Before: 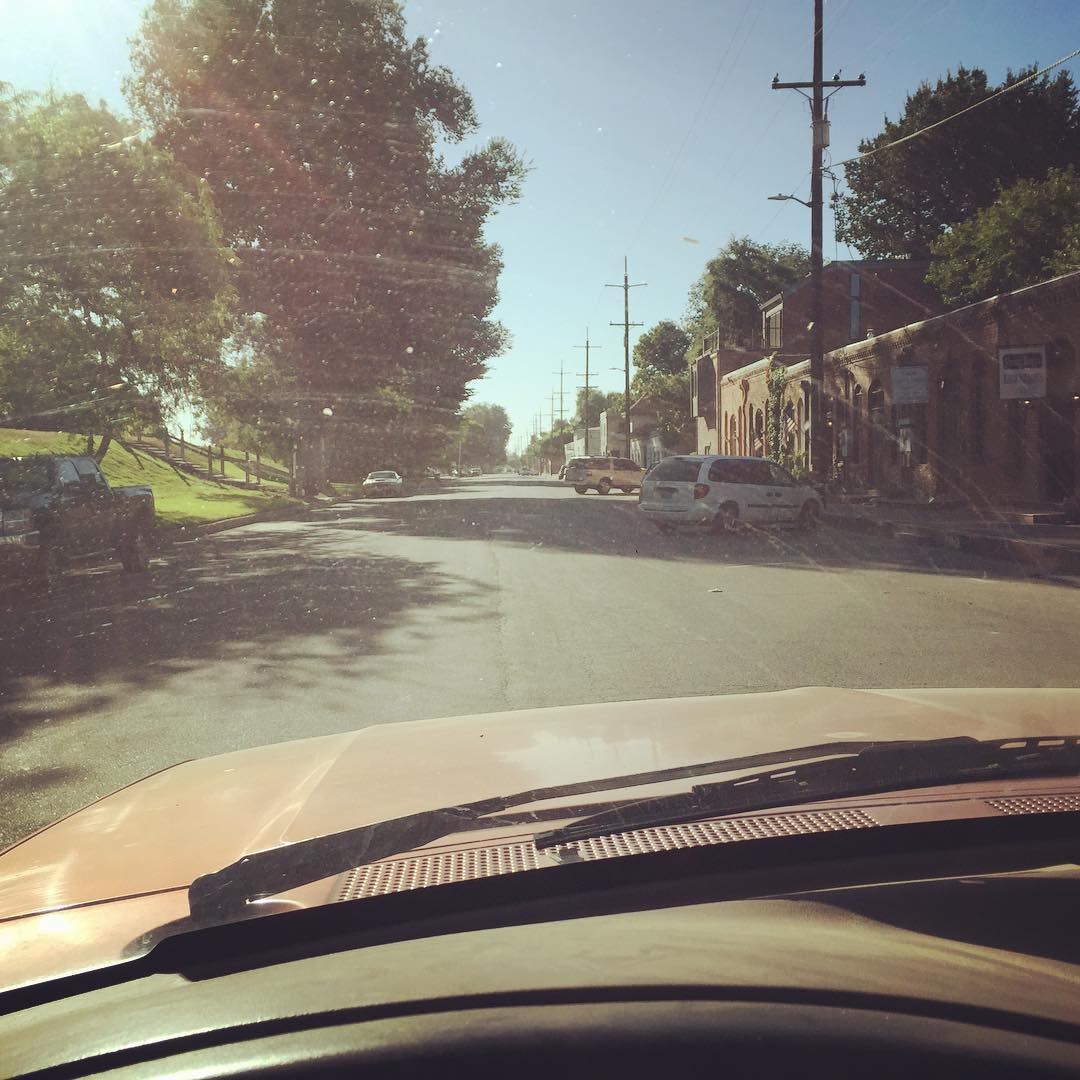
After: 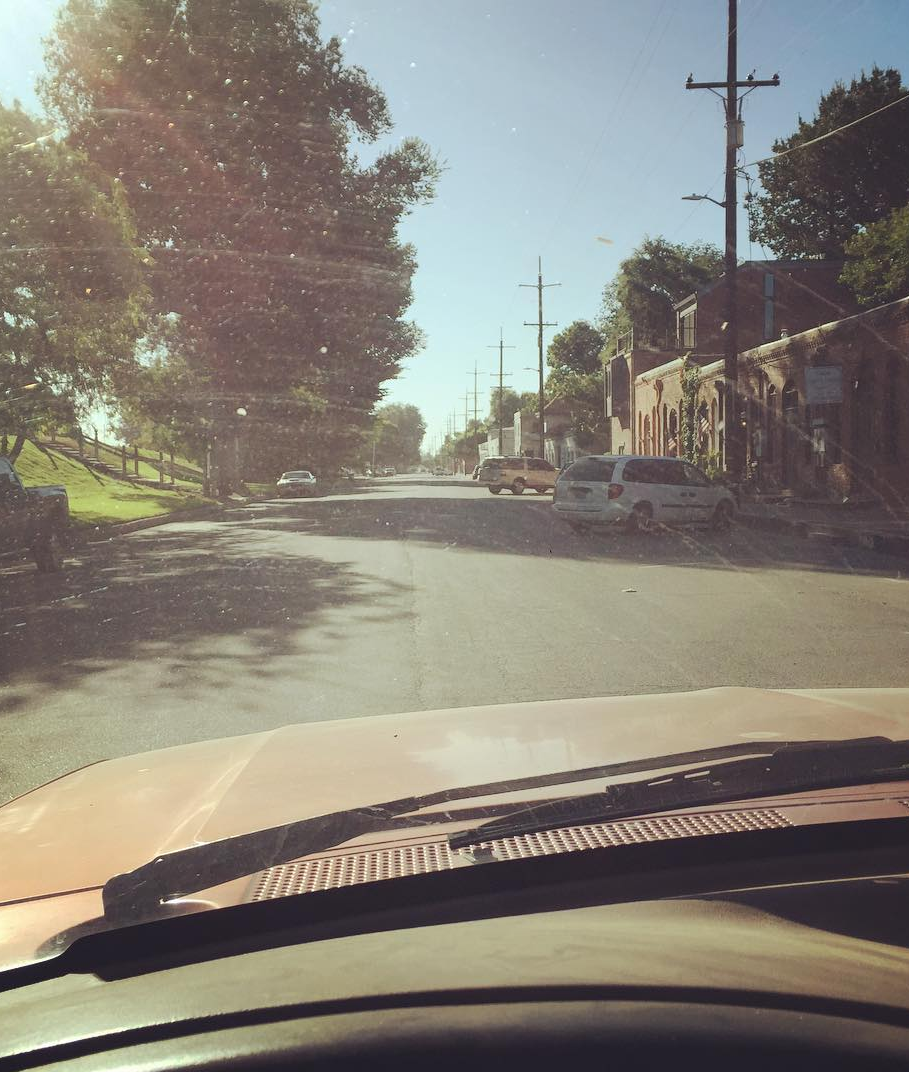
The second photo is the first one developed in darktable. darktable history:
crop: left 8.026%, right 7.374%
tone equalizer: on, module defaults
